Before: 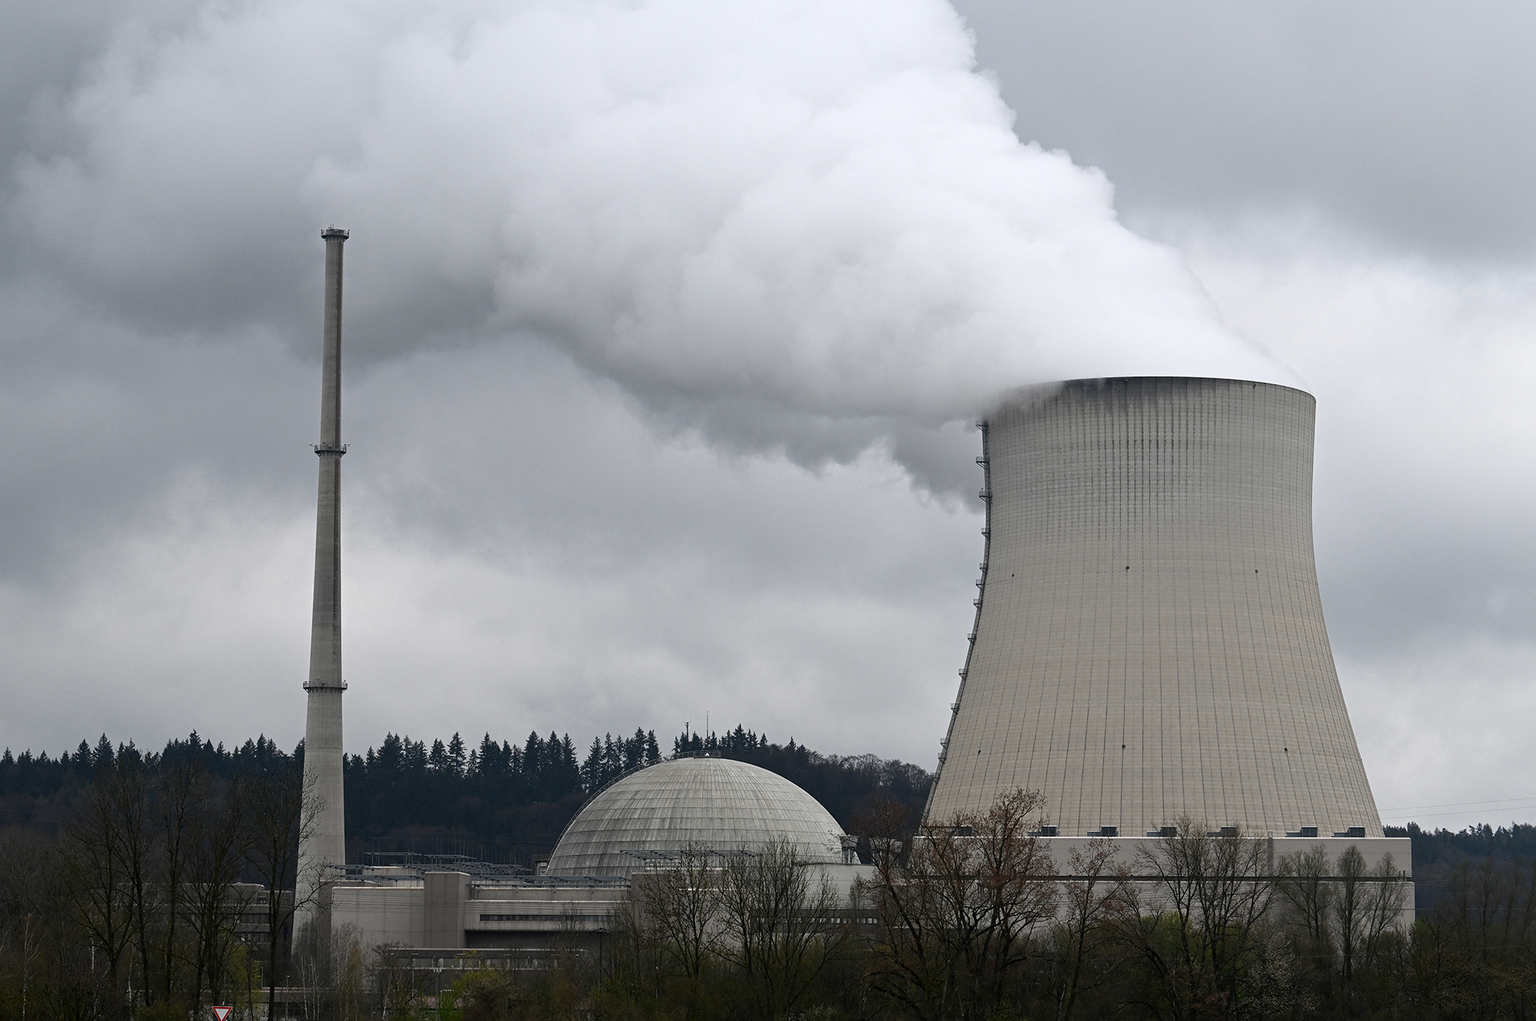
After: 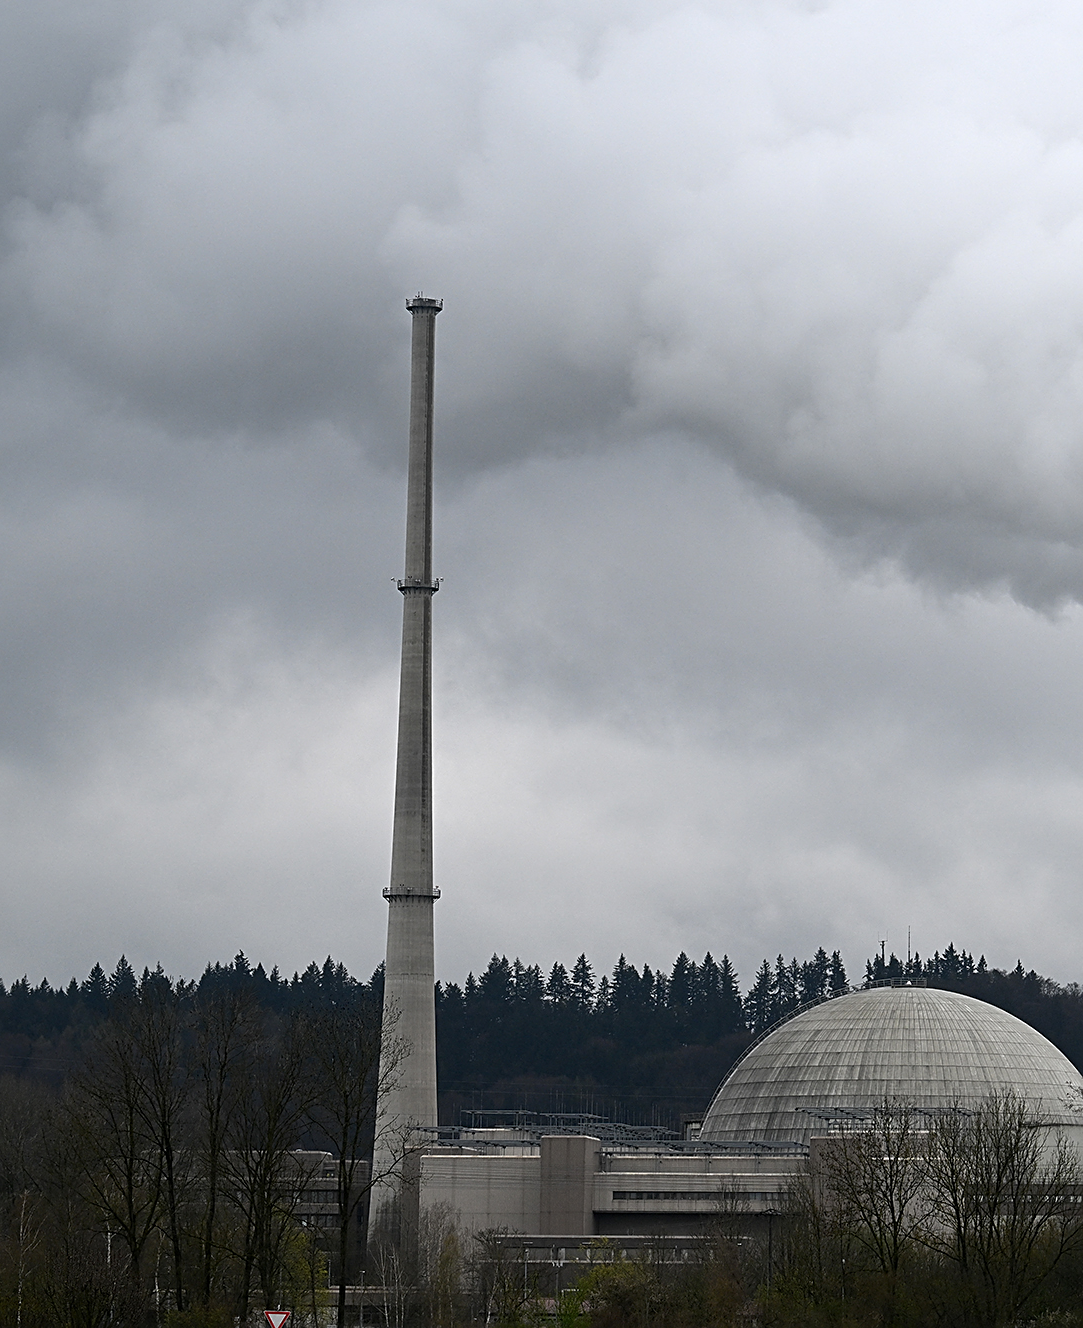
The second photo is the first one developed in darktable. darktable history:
crop: left 0.634%, right 45.203%, bottom 0.088%
exposure: compensate highlight preservation false
sharpen: on, module defaults
